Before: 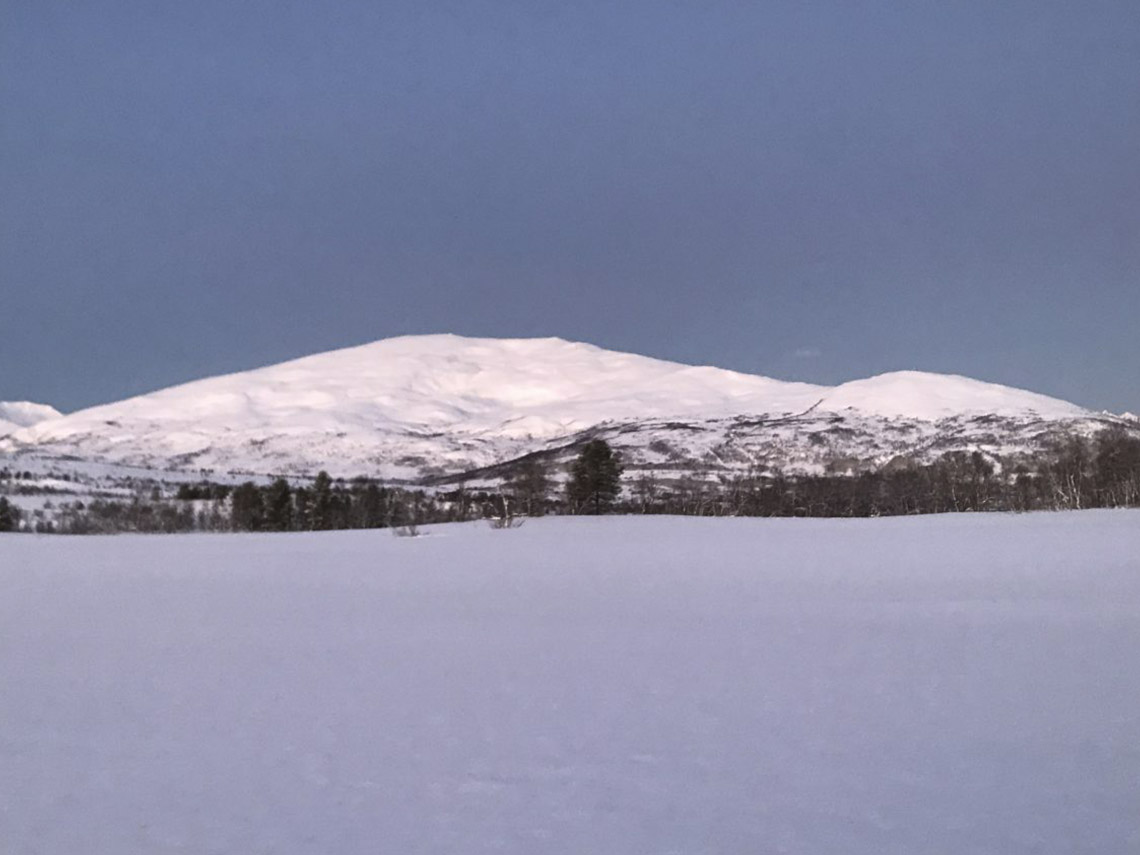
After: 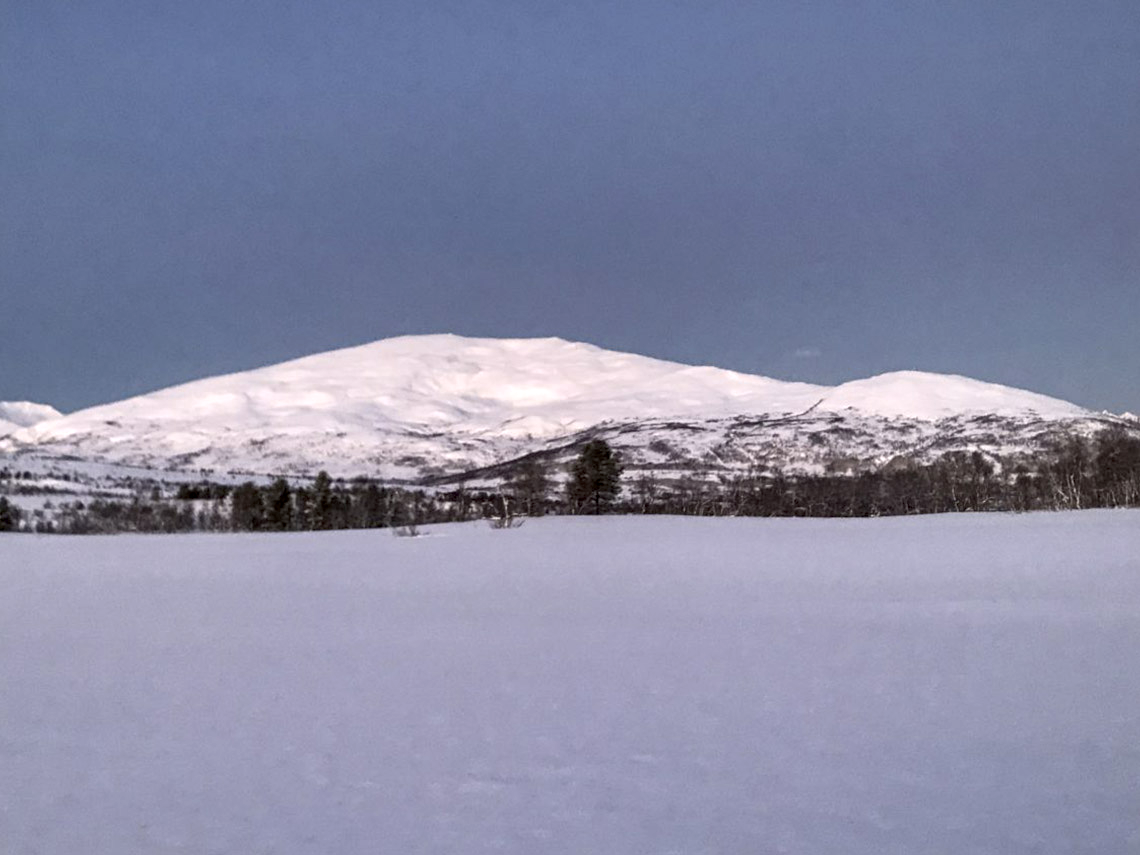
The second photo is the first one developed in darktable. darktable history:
exposure: black level correction 0.01, exposure 0.014 EV, compensate highlight preservation false
local contrast: detail 130%
